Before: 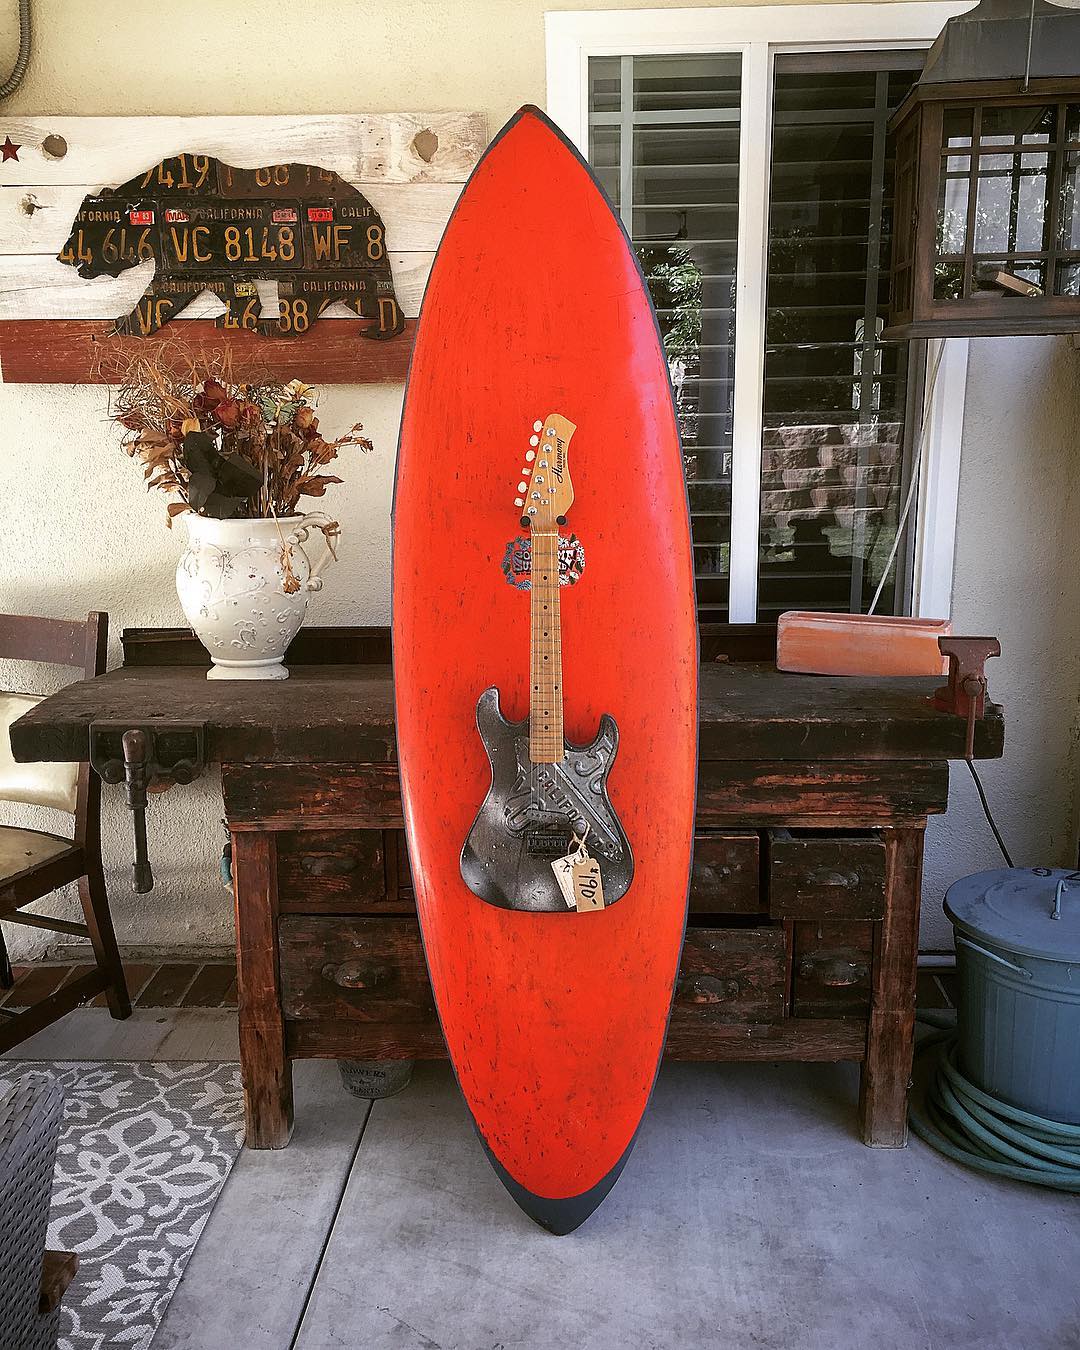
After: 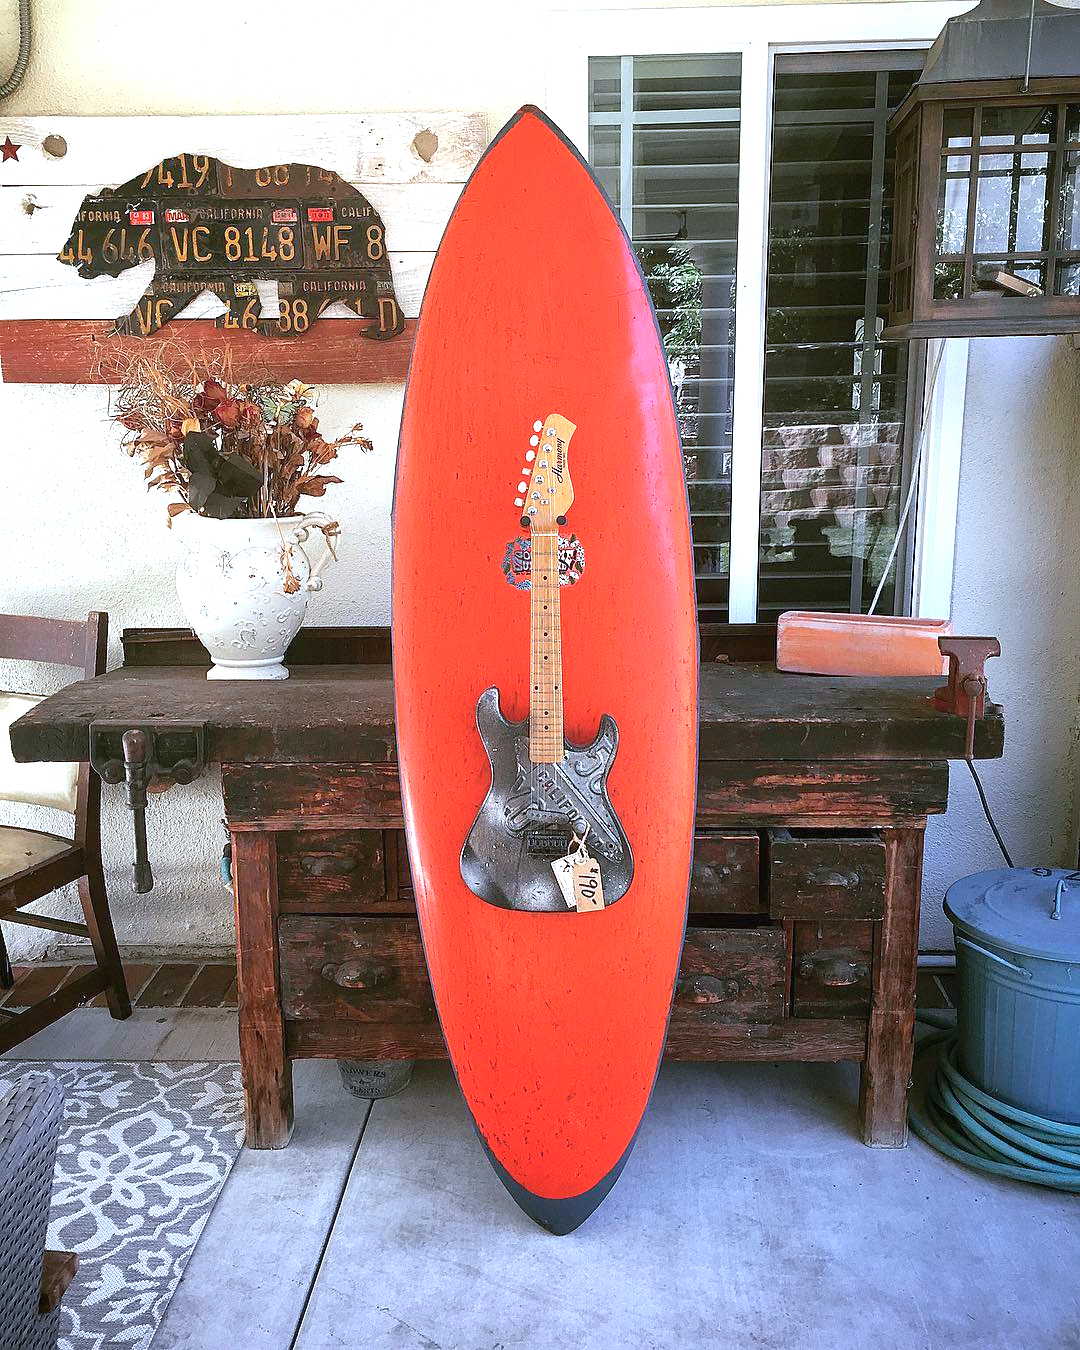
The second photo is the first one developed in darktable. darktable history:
exposure: black level correction 0, exposure 0.701 EV, compensate highlight preservation false
levels: black 8.56%, levels [0, 0.478, 1]
color calibration: x 0.381, y 0.391, temperature 4088.76 K, gamut compression 0.984
